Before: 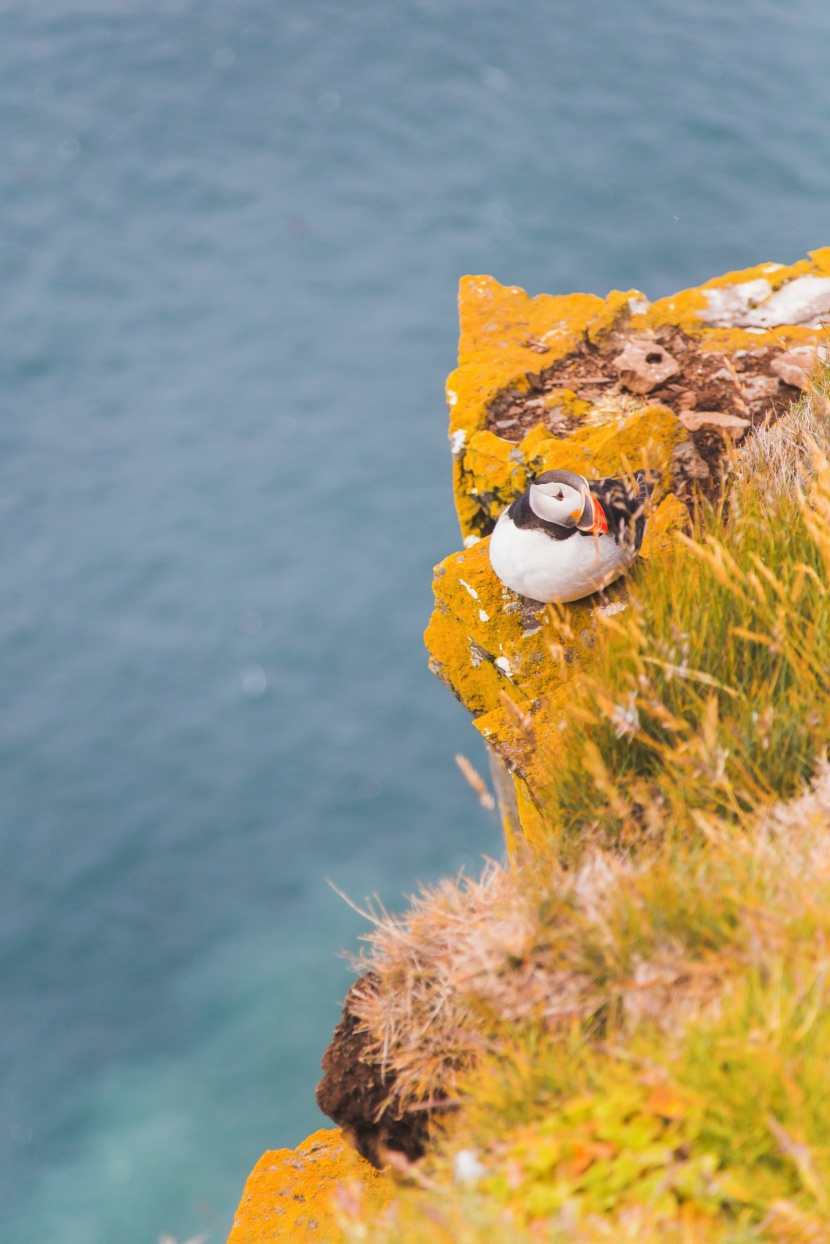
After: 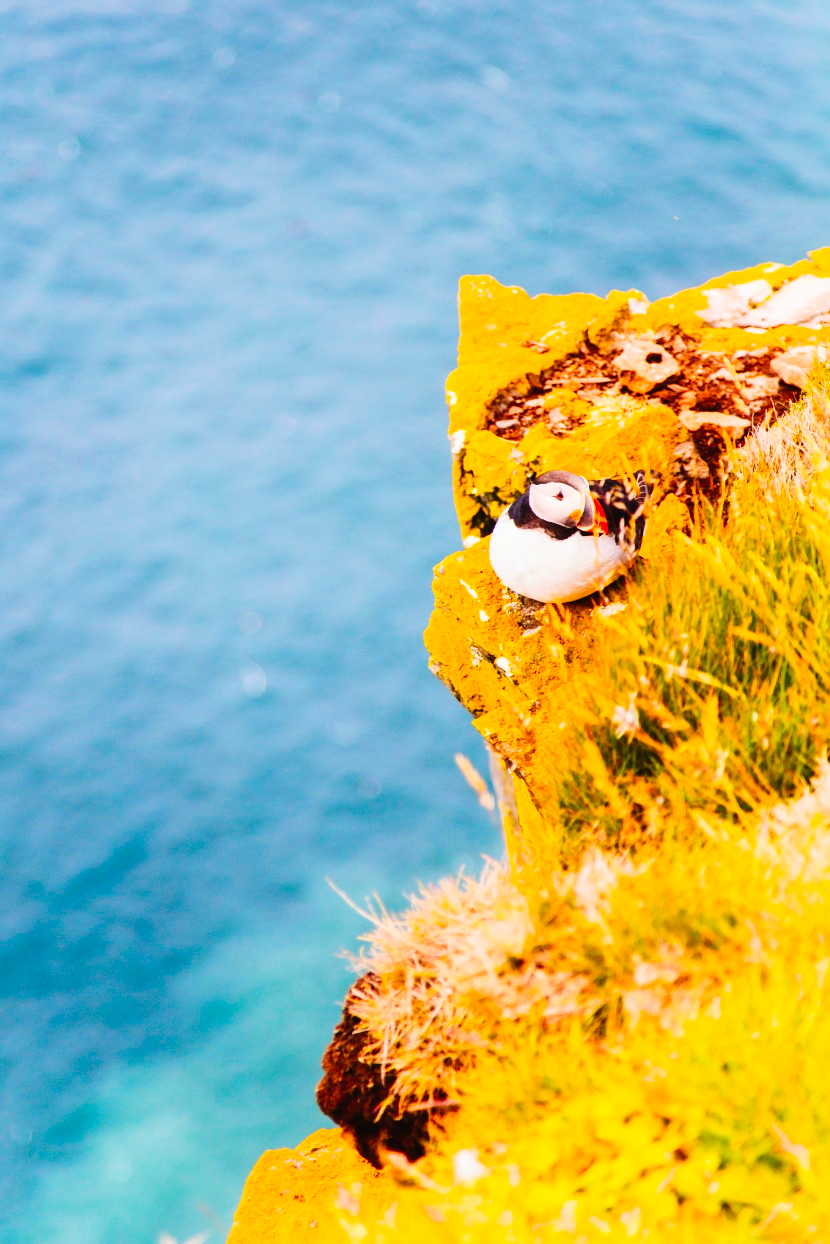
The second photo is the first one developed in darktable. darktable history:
tone curve: curves: ch0 [(0, 0.01) (0.133, 0.057) (0.338, 0.327) (0.494, 0.55) (0.726, 0.807) (1, 1)]; ch1 [(0, 0) (0.346, 0.324) (0.45, 0.431) (0.5, 0.5) (0.522, 0.517) (0.543, 0.578) (1, 1)]; ch2 [(0, 0) (0.44, 0.424) (0.501, 0.499) (0.564, 0.611) (0.622, 0.667) (0.707, 0.746) (1, 1)], preserve colors none
contrast brightness saturation: contrast 0.27, brightness 0.024, saturation 0.888
